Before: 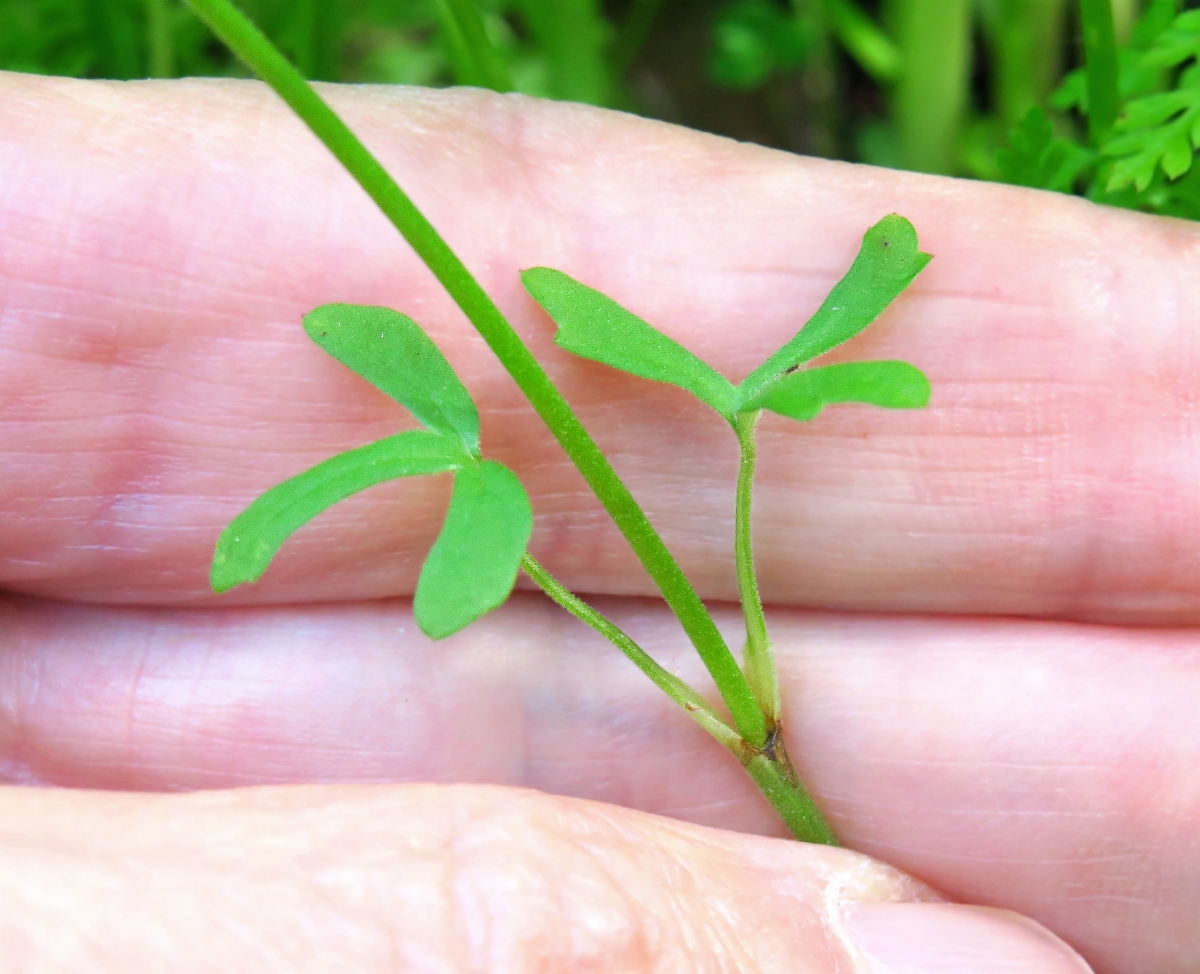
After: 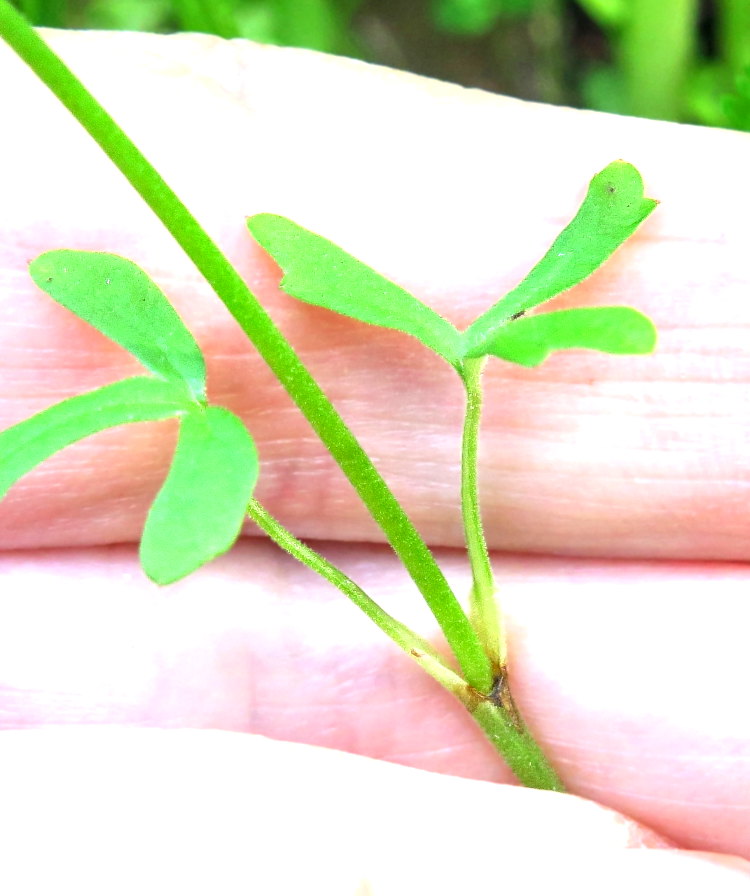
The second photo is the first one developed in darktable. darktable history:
local contrast: on, module defaults
exposure: exposure 0.919 EV, compensate exposure bias true, compensate highlight preservation false
crop and rotate: left 22.861%, top 5.641%, right 14.638%, bottom 2.309%
